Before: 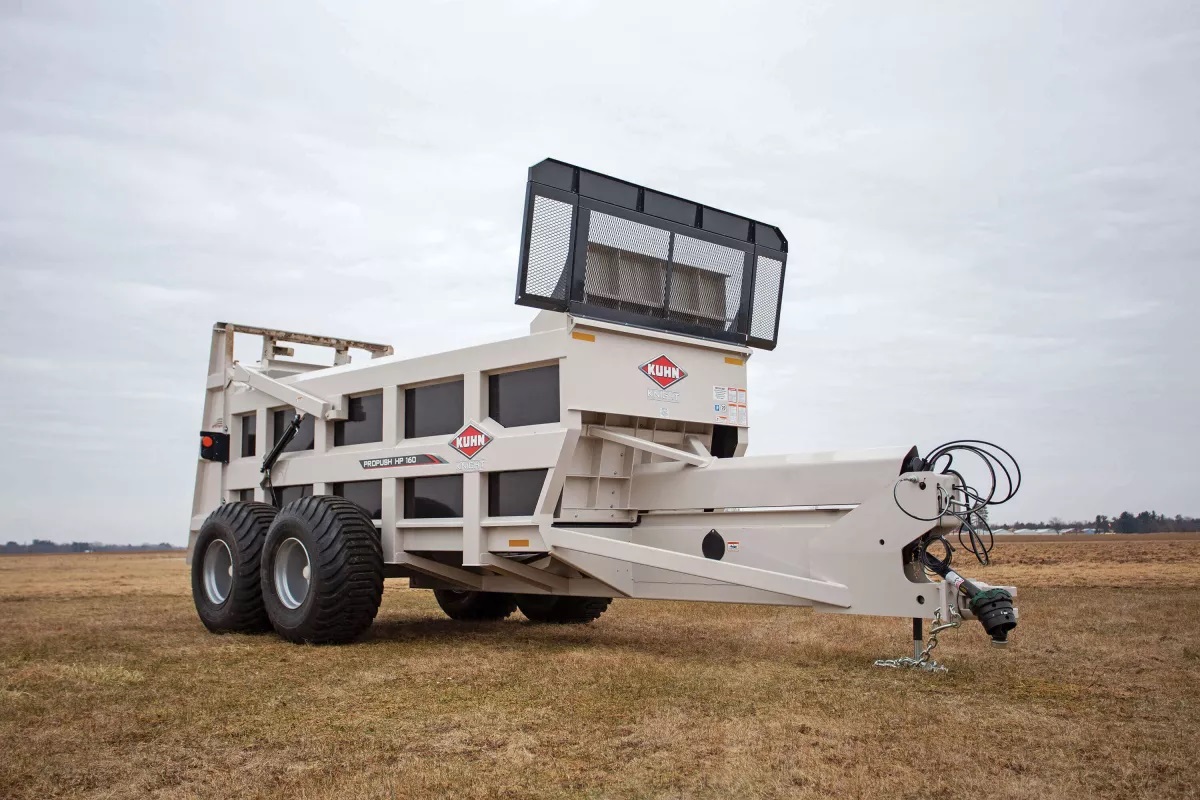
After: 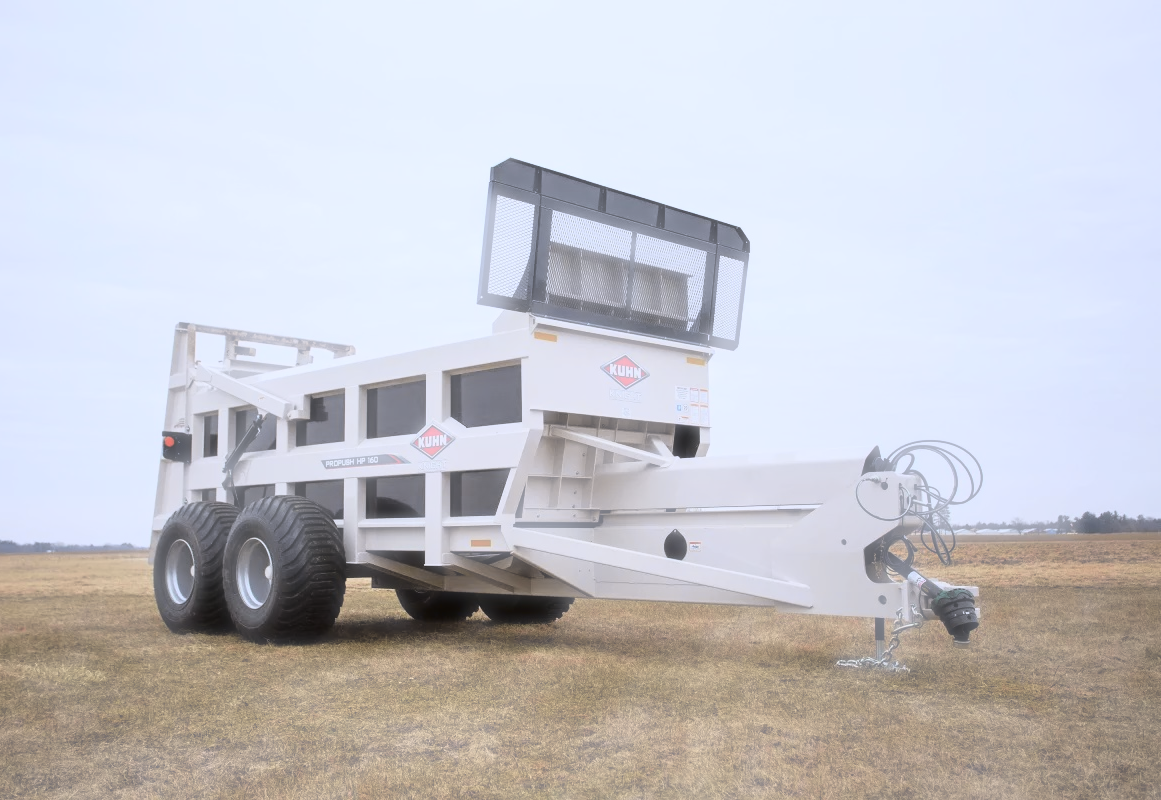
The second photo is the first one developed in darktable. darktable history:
crop and rotate: left 3.238%
tone curve: curves: ch0 [(0, 0.021) (0.049, 0.044) (0.152, 0.14) (0.328, 0.377) (0.473, 0.543) (0.641, 0.705) (0.85, 0.894) (1, 0.969)]; ch1 [(0, 0) (0.302, 0.331) (0.433, 0.432) (0.472, 0.47) (0.502, 0.503) (0.527, 0.521) (0.564, 0.58) (0.614, 0.626) (0.677, 0.701) (0.859, 0.885) (1, 1)]; ch2 [(0, 0) (0.33, 0.301) (0.447, 0.44) (0.487, 0.496) (0.502, 0.516) (0.535, 0.563) (0.565, 0.593) (0.608, 0.638) (1, 1)], color space Lab, independent channels, preserve colors none
color calibration: illuminant as shot in camera, x 0.358, y 0.373, temperature 4628.91 K
haze removal: strength -0.9, distance 0.225, compatibility mode true, adaptive false
